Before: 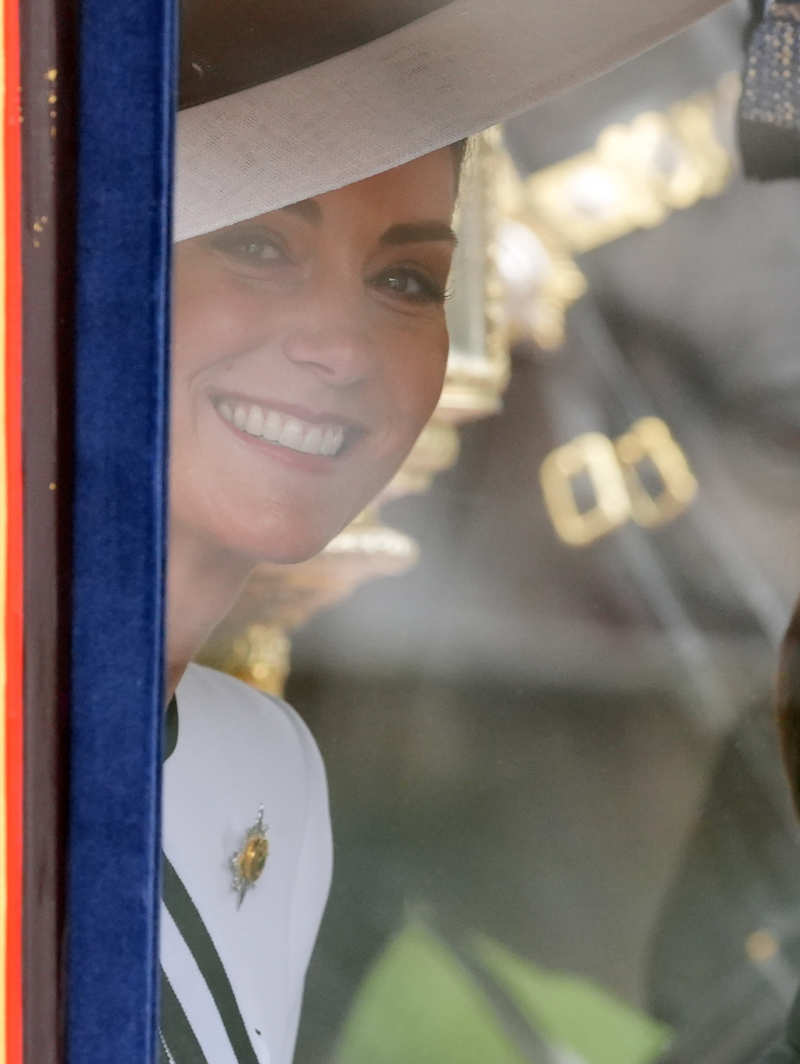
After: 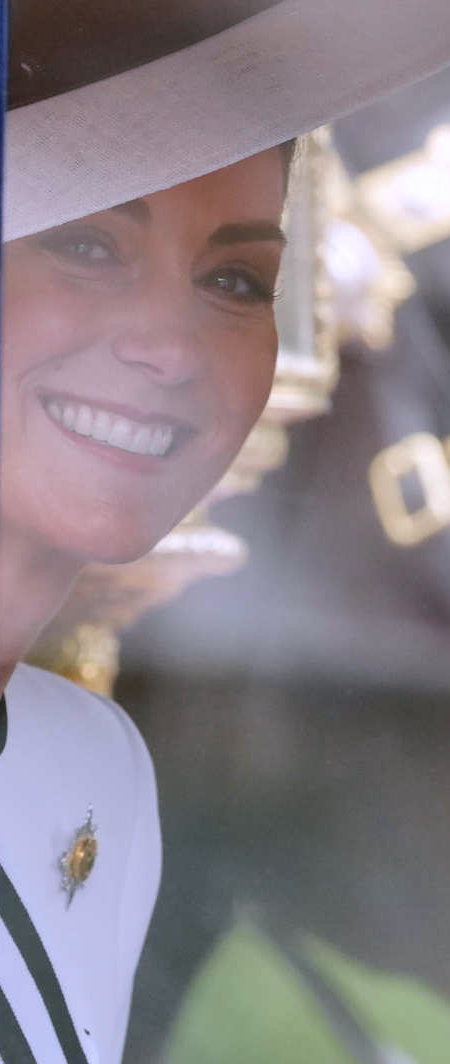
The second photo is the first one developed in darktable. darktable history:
color calibration: illuminant custom, x 0.363, y 0.385, temperature 4528.03 K
crop: left 21.496%, right 22.254%
